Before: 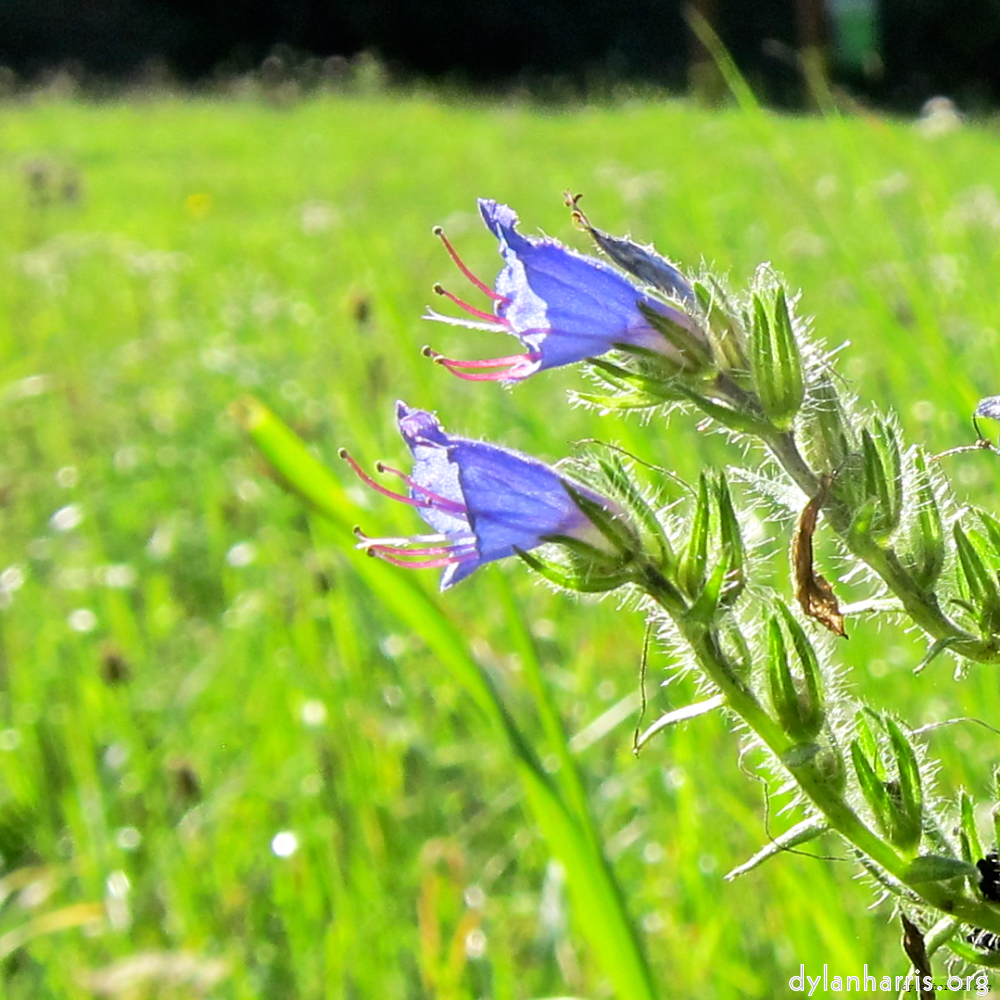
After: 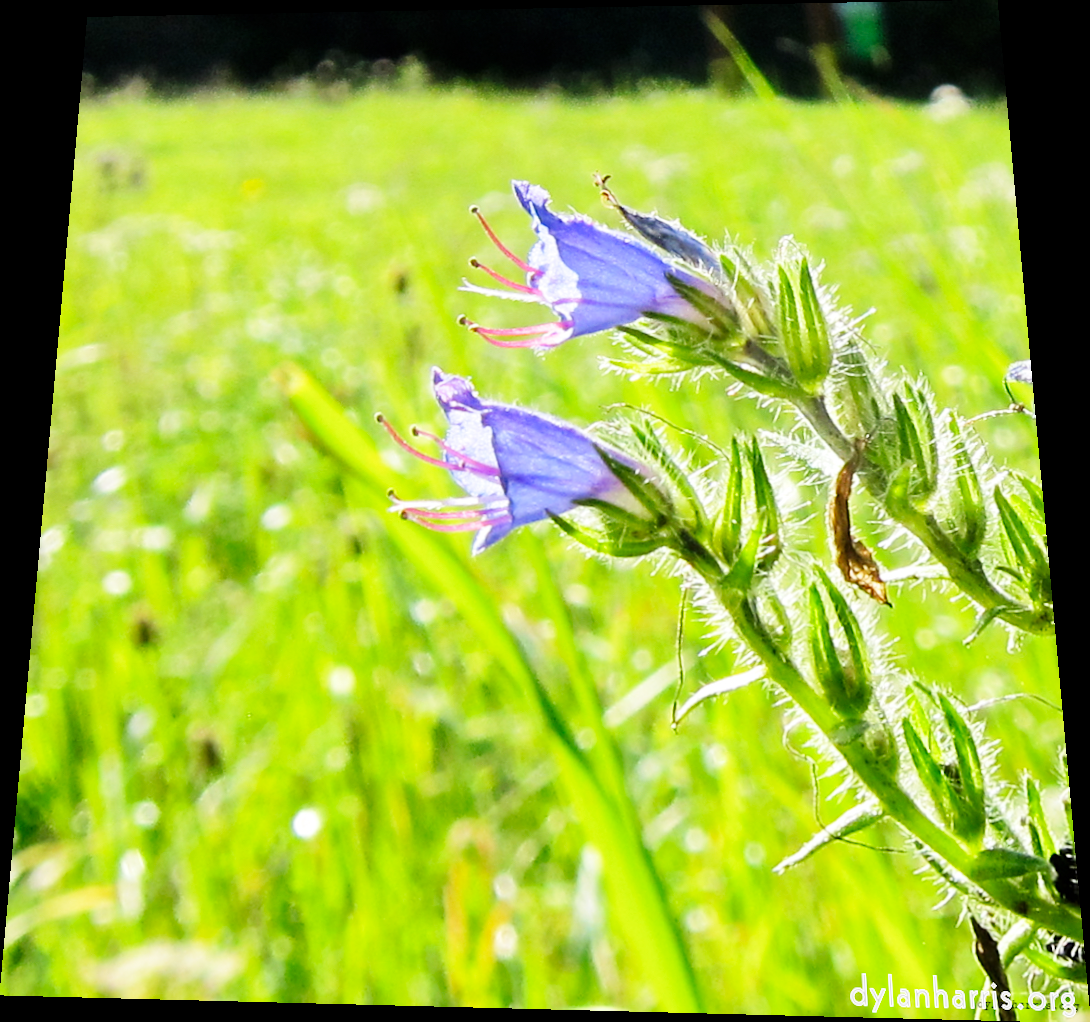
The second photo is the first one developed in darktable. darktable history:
rotate and perspective: rotation 0.128°, lens shift (vertical) -0.181, lens shift (horizontal) -0.044, shear 0.001, automatic cropping off
base curve: curves: ch0 [(0, 0) (0.032, 0.025) (0.121, 0.166) (0.206, 0.329) (0.605, 0.79) (1, 1)], preserve colors none
